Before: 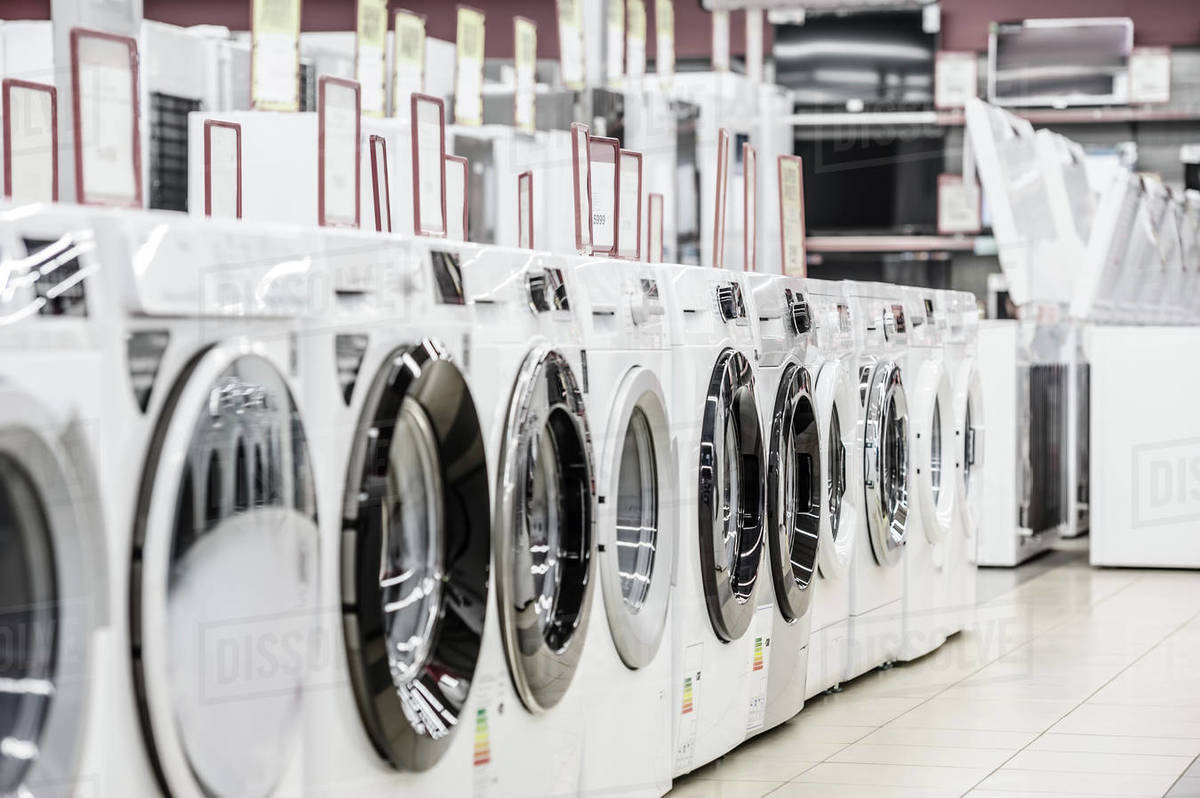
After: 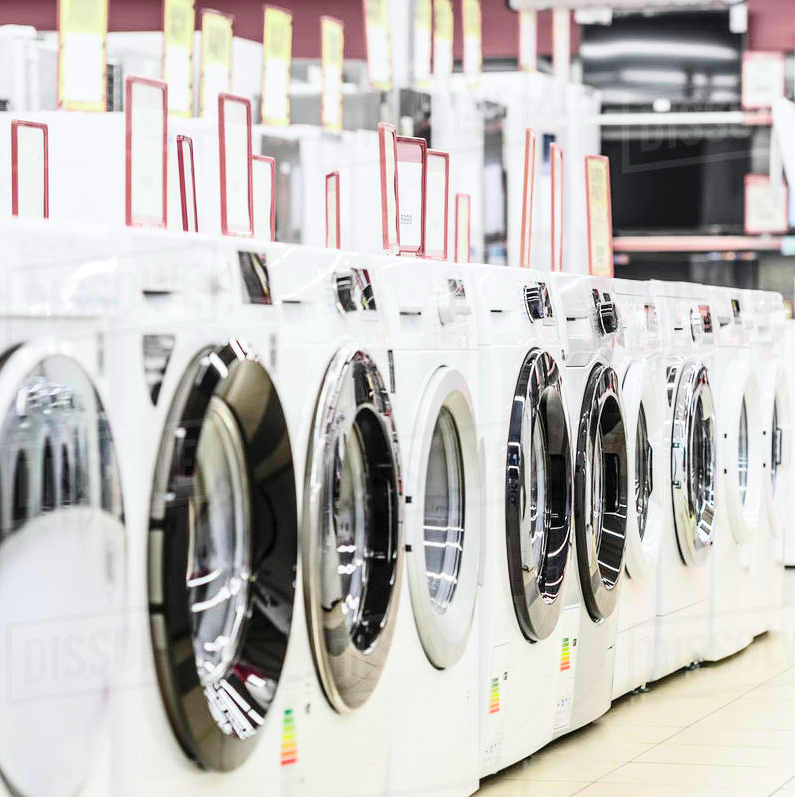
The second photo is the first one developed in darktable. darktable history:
crop and rotate: left 16.136%, right 17.546%
contrast brightness saturation: contrast 0.201, brightness 0.193, saturation 0.798
